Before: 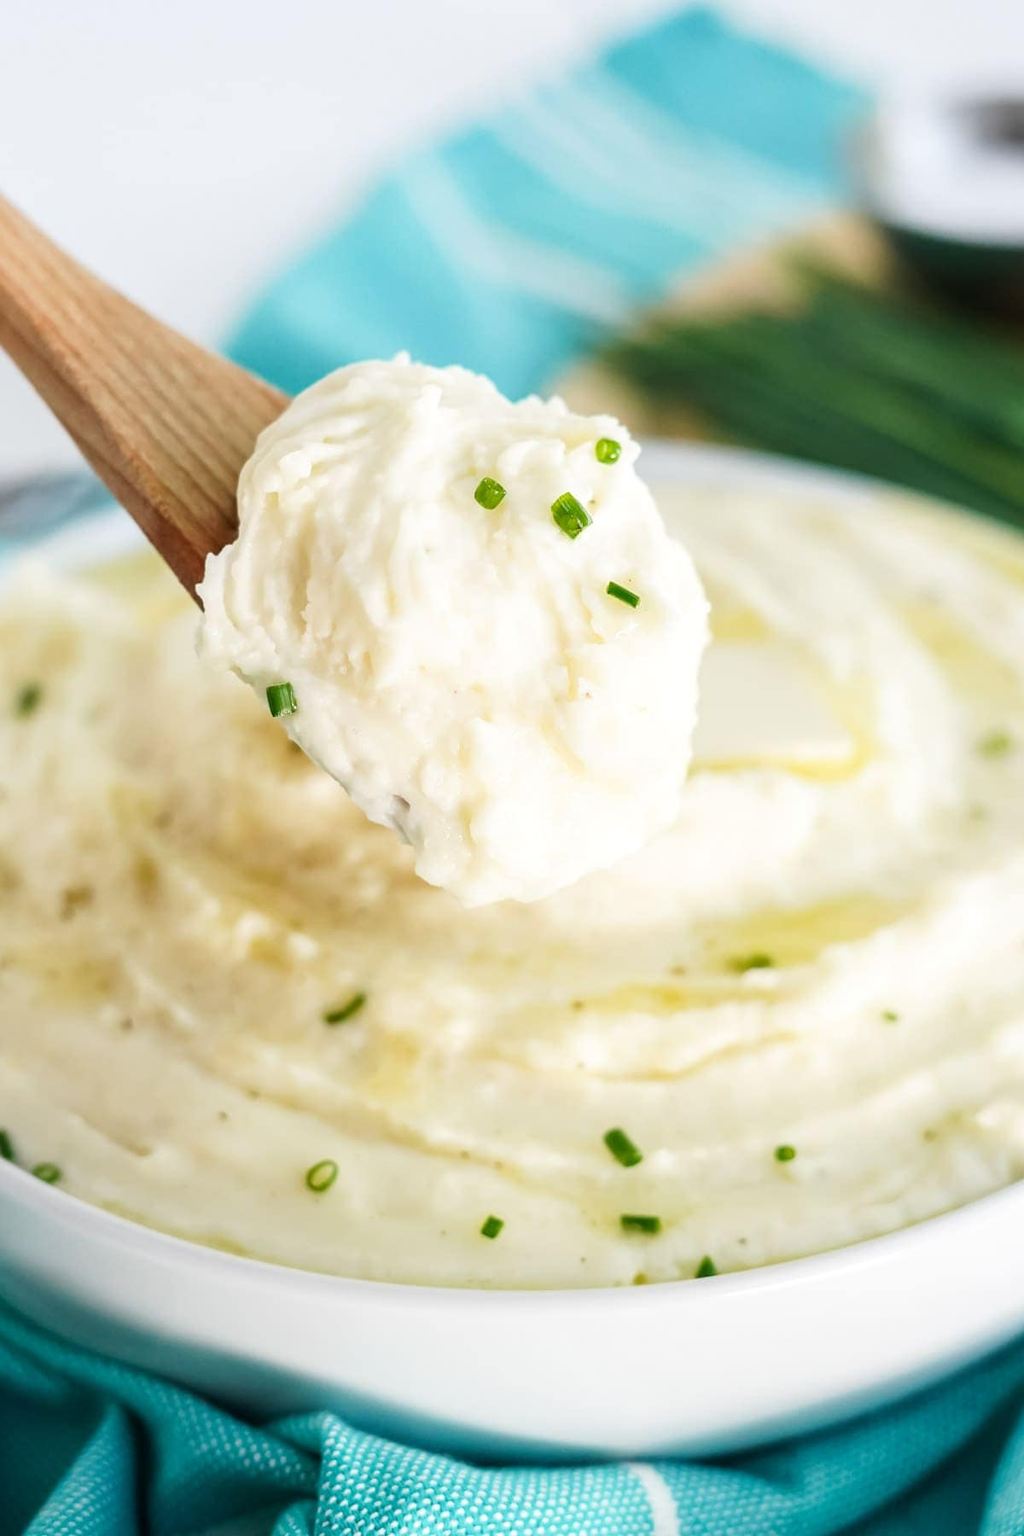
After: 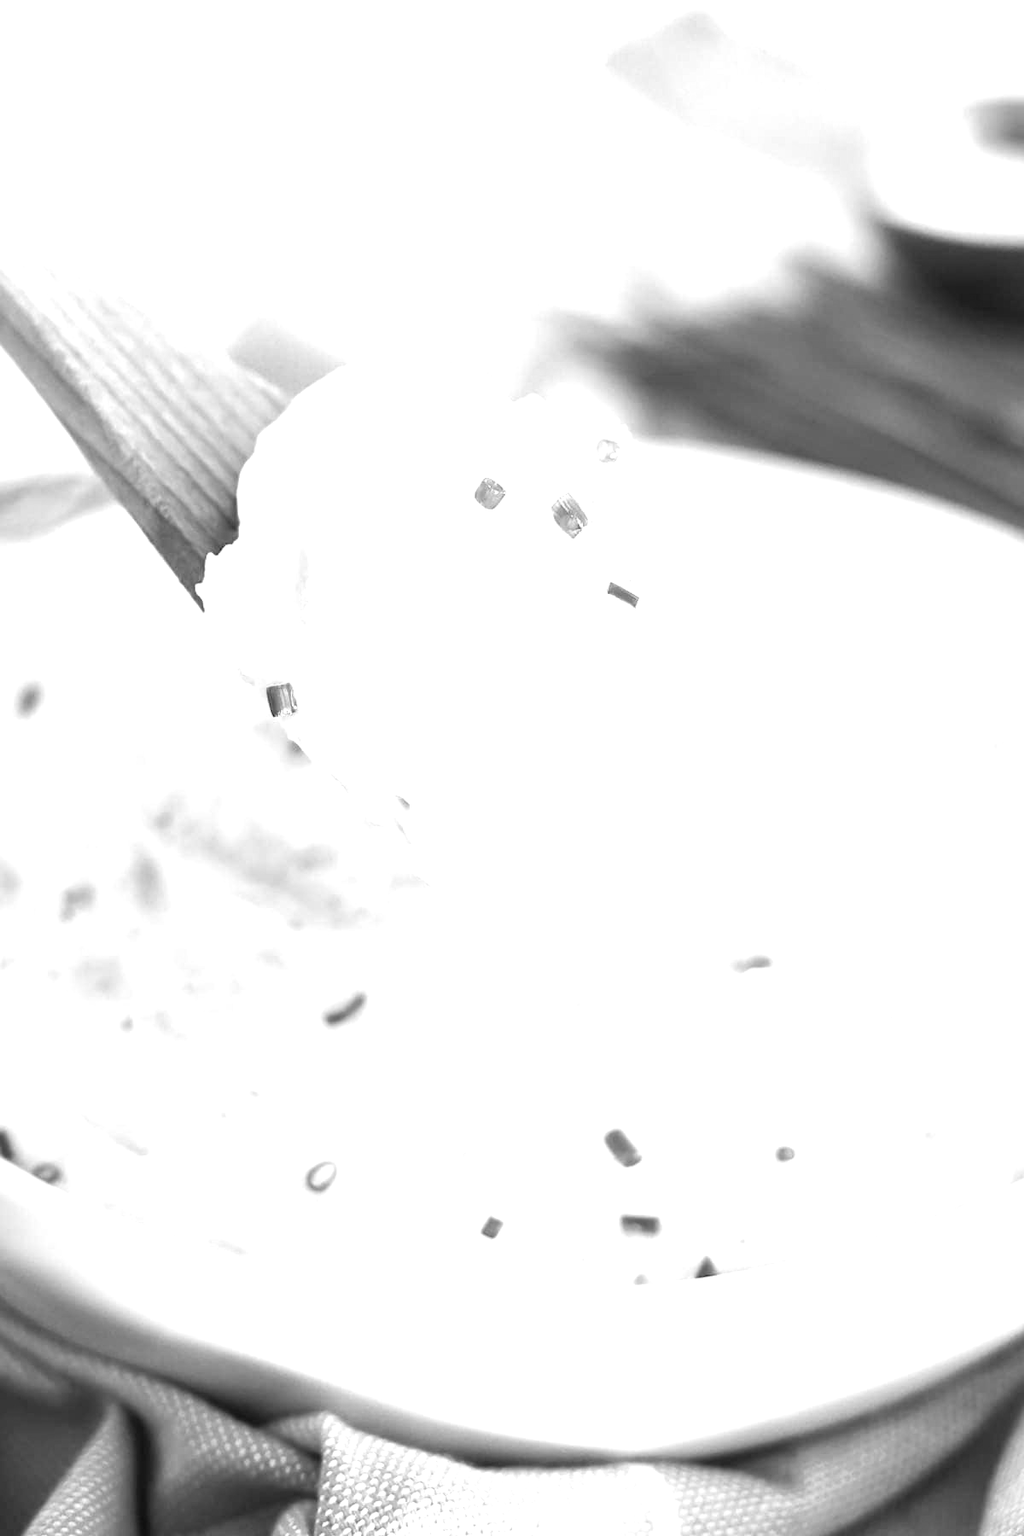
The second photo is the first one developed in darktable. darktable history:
contrast equalizer: y [[0.5, 0.5, 0.472, 0.5, 0.5, 0.5], [0.5 ×6], [0.5 ×6], [0 ×6], [0 ×6]], mix 0.76
exposure: black level correction 0, exposure 1.106 EV, compensate highlight preservation false
velvia: strength 15.18%
color calibration: output gray [0.714, 0.278, 0, 0], illuminant F (fluorescent), F source F9 (Cool White Deluxe 4150 K) – high CRI, x 0.375, y 0.373, temperature 4155.84 K
